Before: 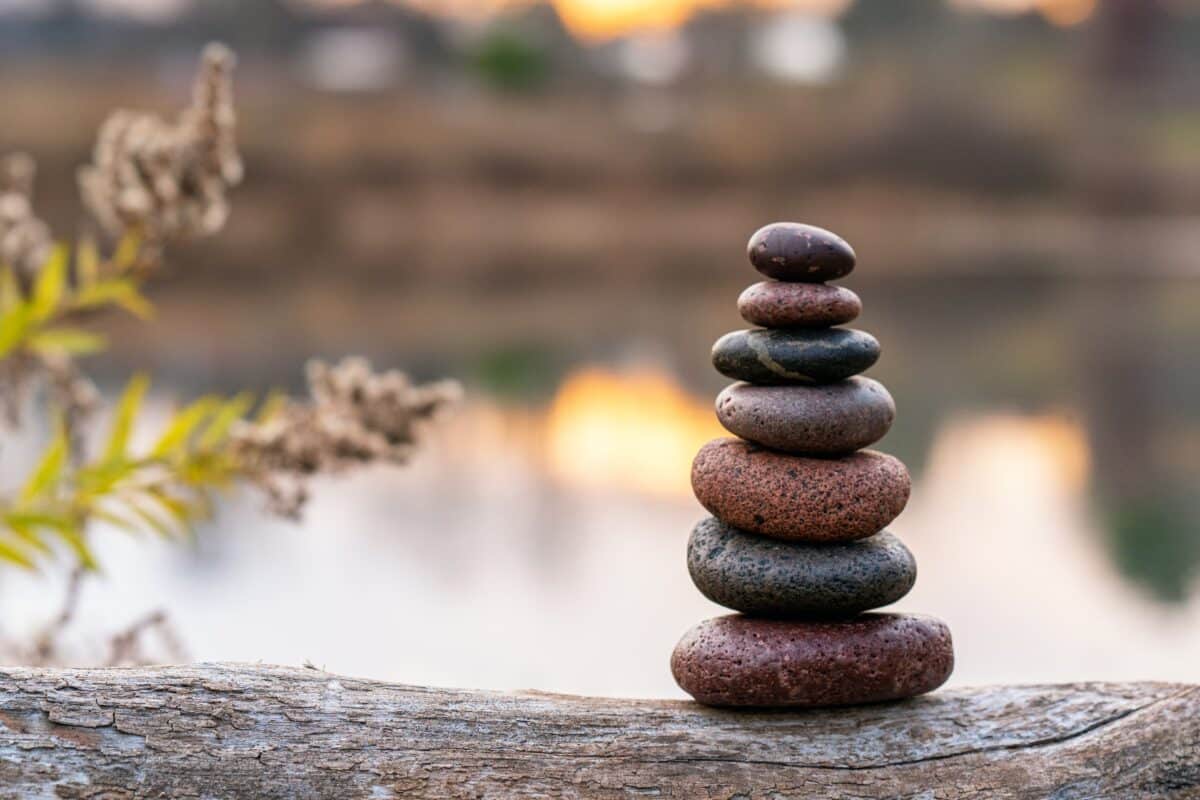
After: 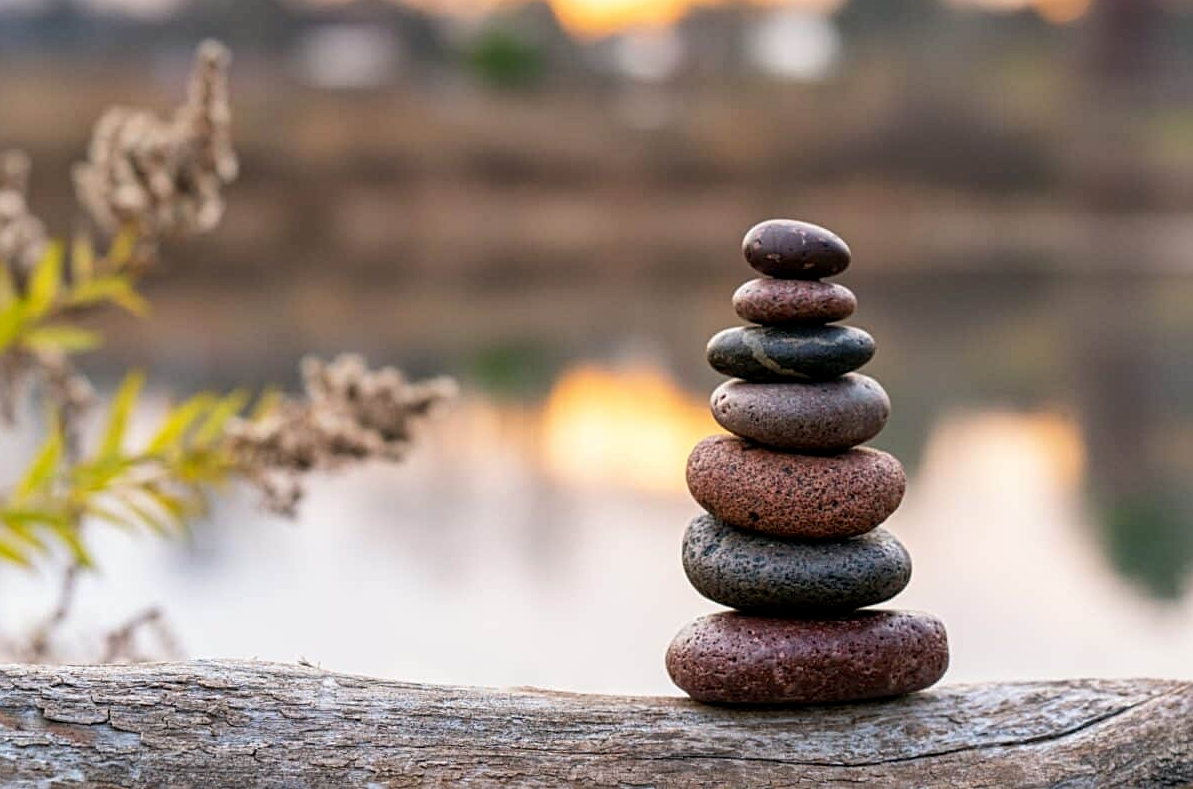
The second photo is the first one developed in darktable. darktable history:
crop: left 0.428%, top 0.494%, right 0.126%, bottom 0.774%
sharpen: radius 2.121, amount 0.382, threshold 0.067
exposure: black level correction 0.001, compensate highlight preservation false
